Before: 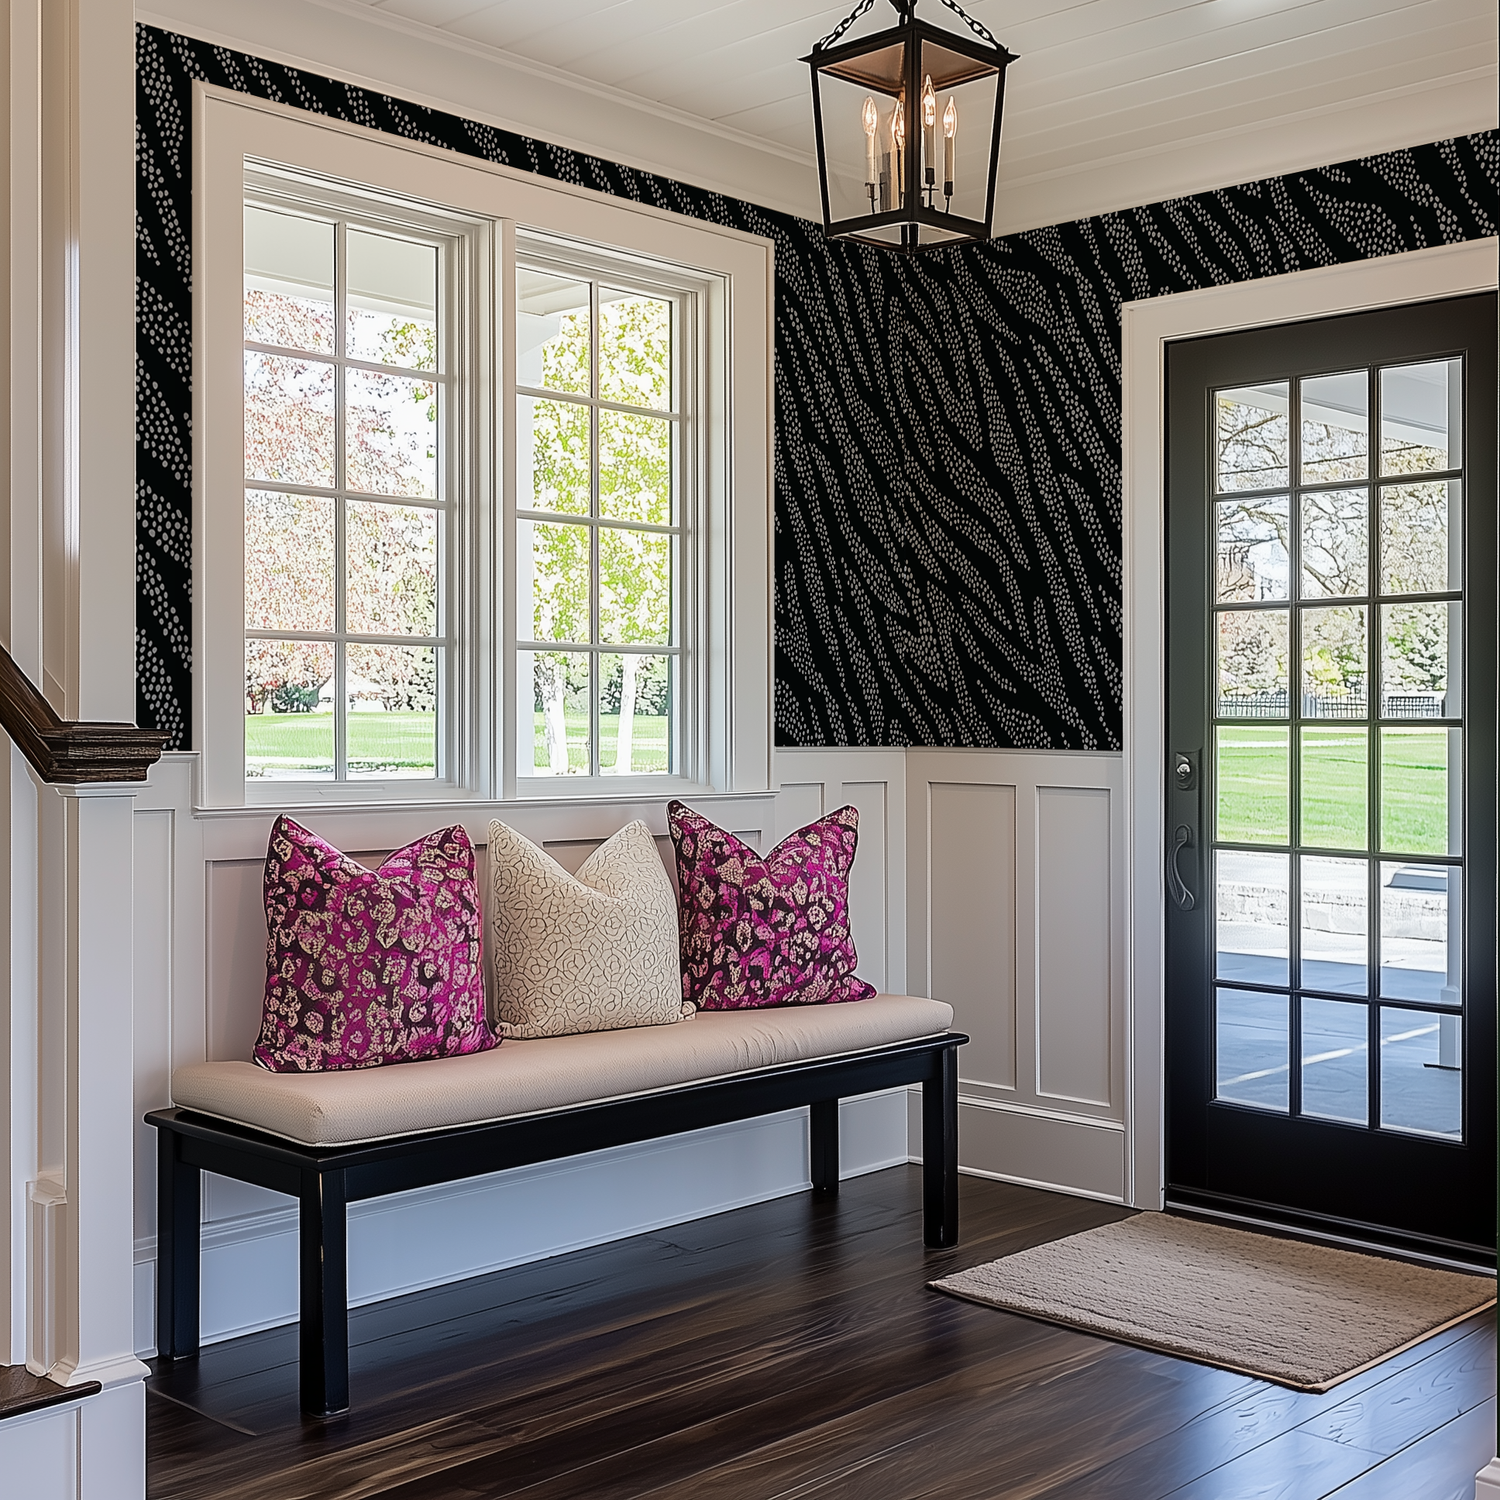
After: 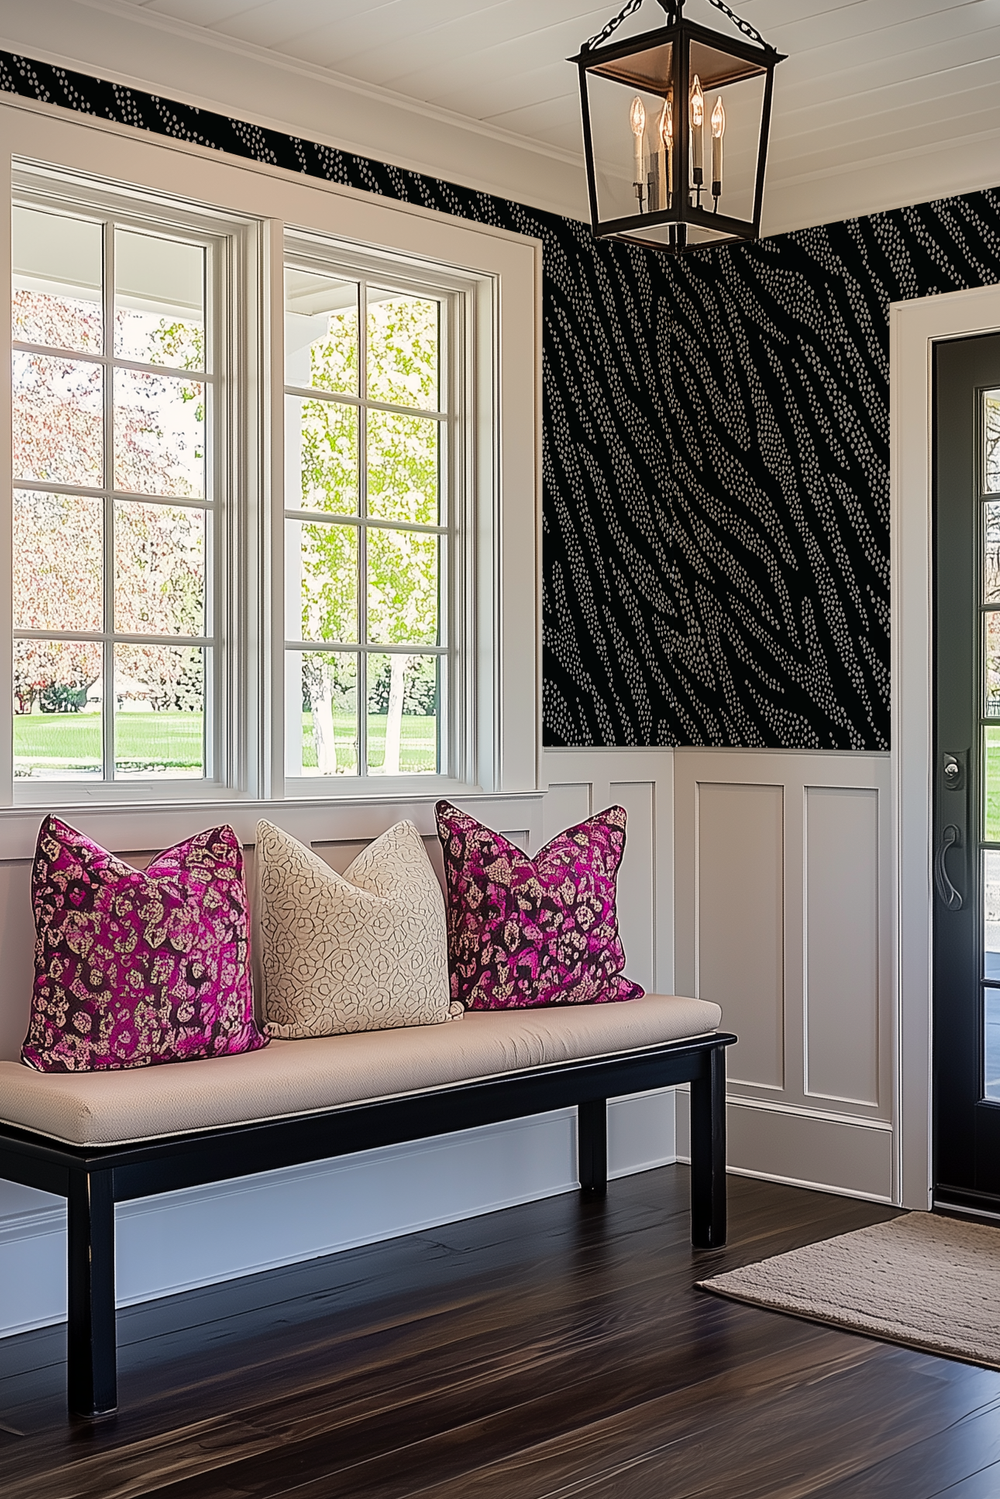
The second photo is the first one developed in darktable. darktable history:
vignetting: fall-off start 91.19%
color correction: highlights a* 0.816, highlights b* 2.78, saturation 1.1
crop and rotate: left 15.546%, right 17.787%
